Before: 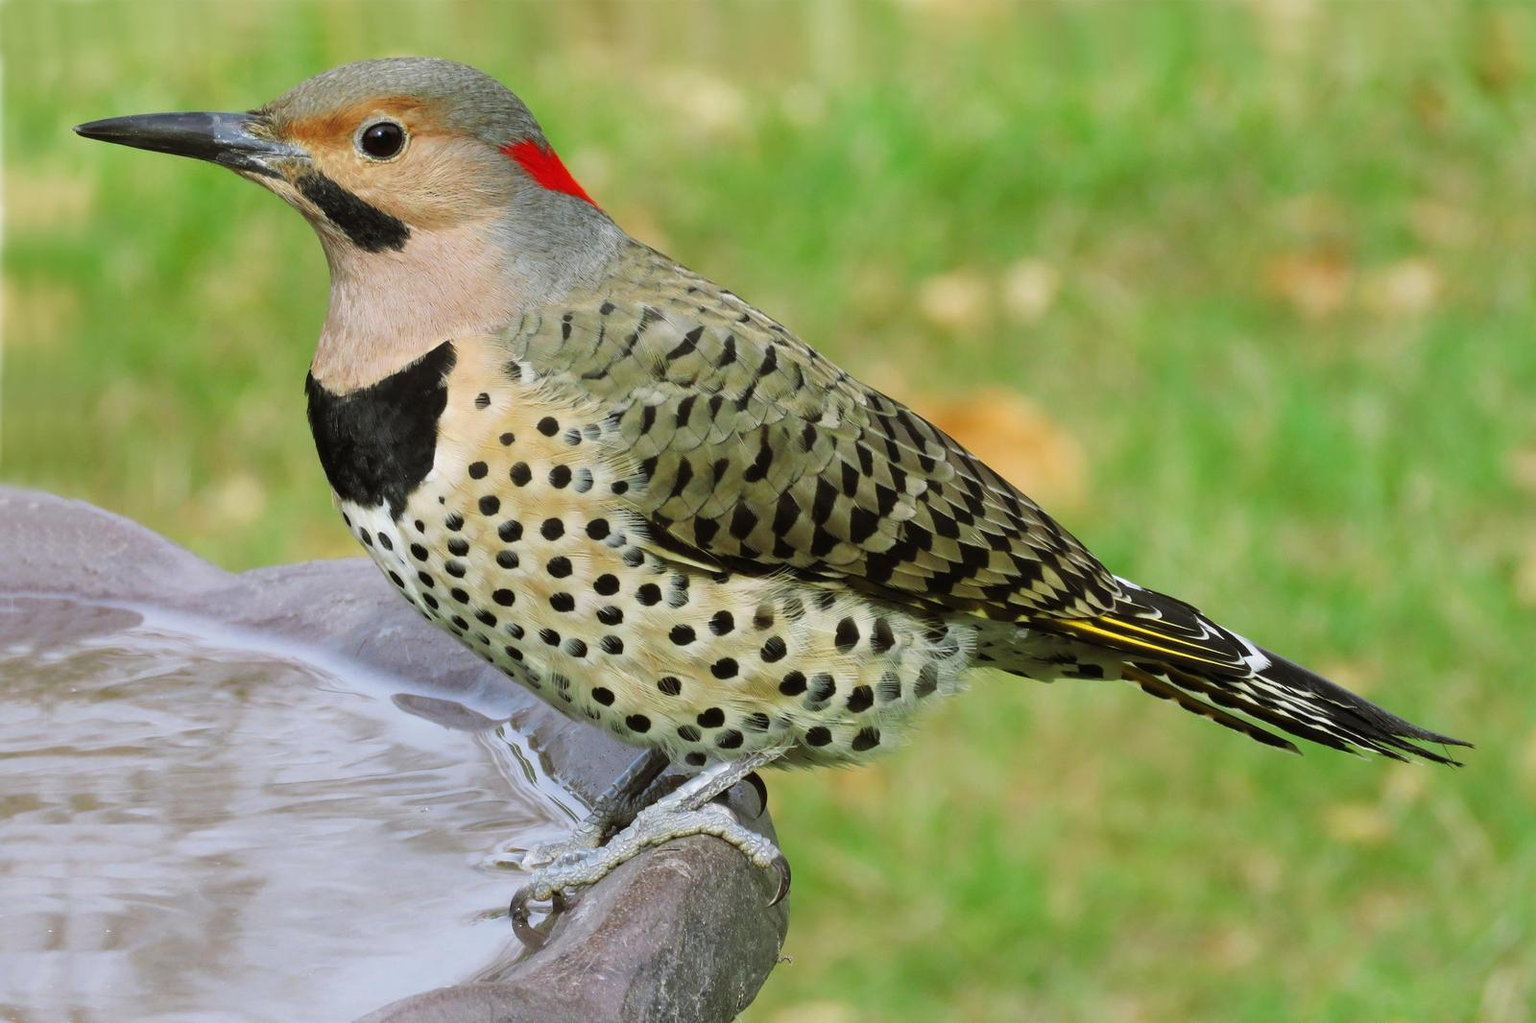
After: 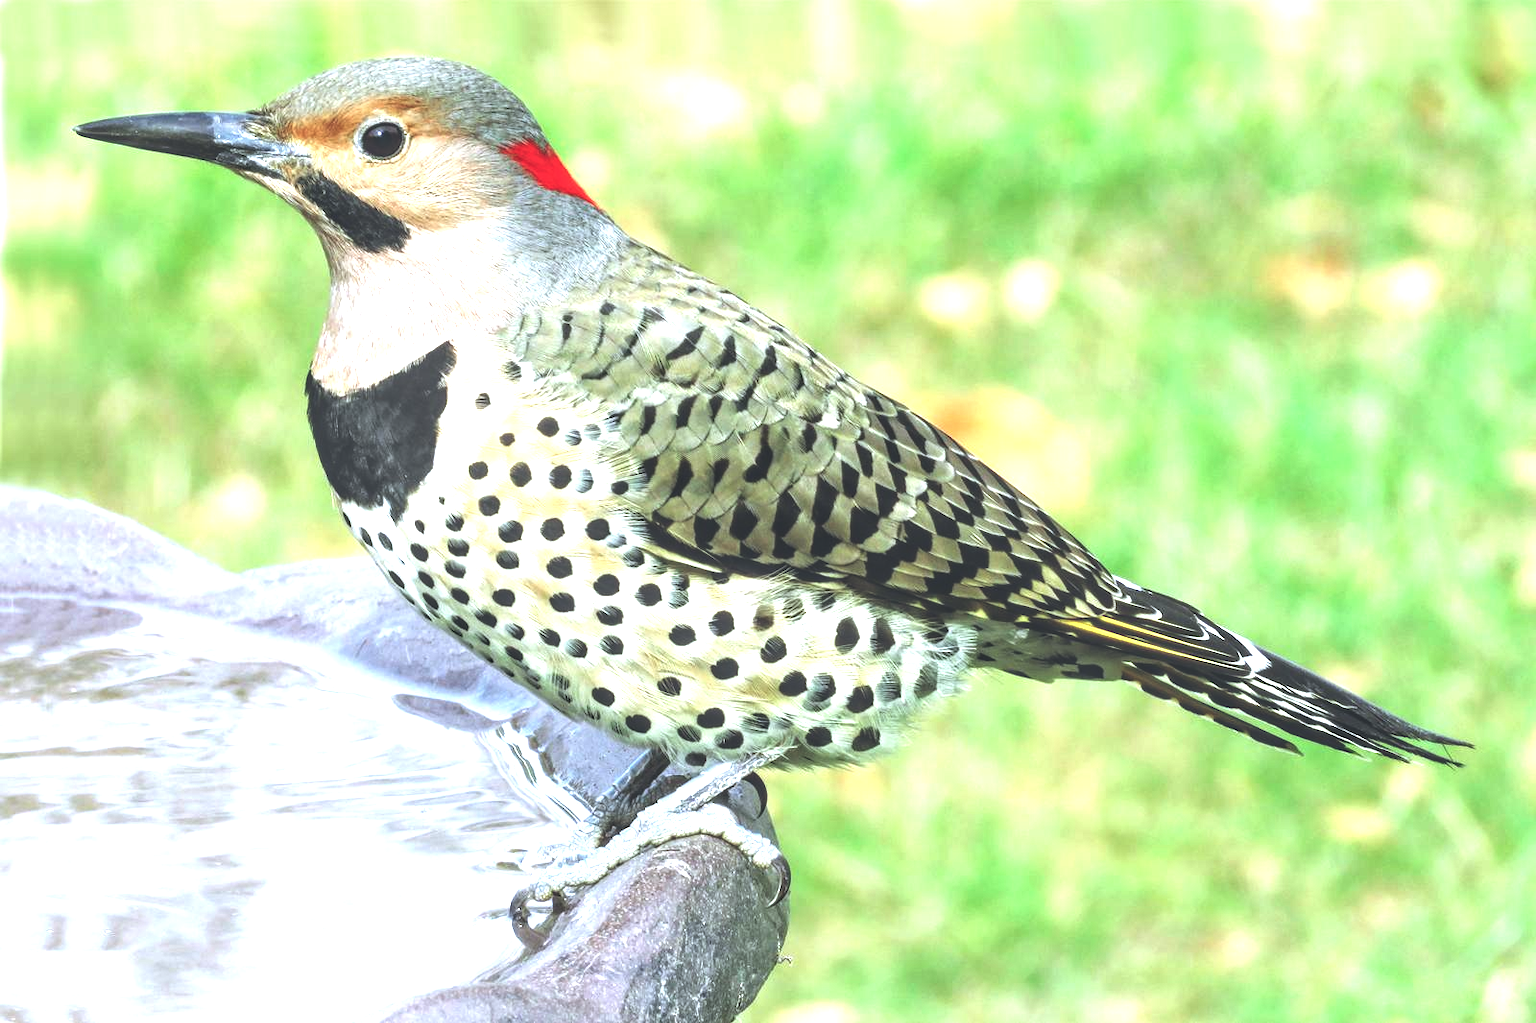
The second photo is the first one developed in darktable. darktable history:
exposure: black level correction -0.023, exposure 1.397 EV, compensate highlight preservation false
local contrast: detail 150%
color calibration: illuminant custom, x 0.368, y 0.373, temperature 4346.59 K, gamut compression 0.991
